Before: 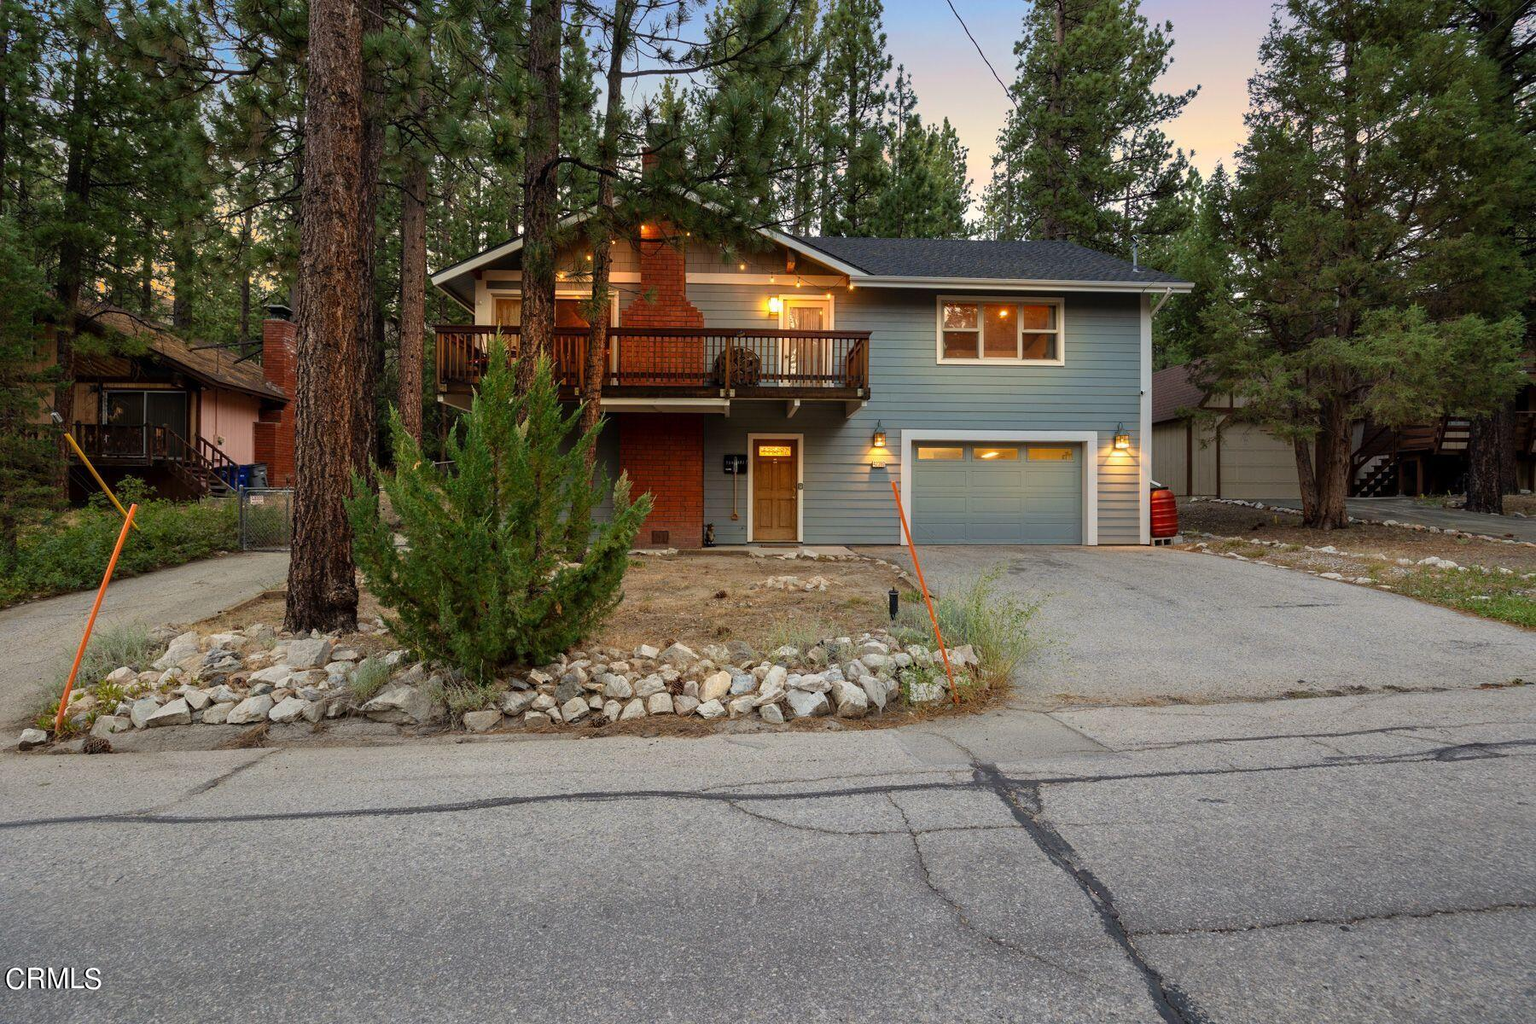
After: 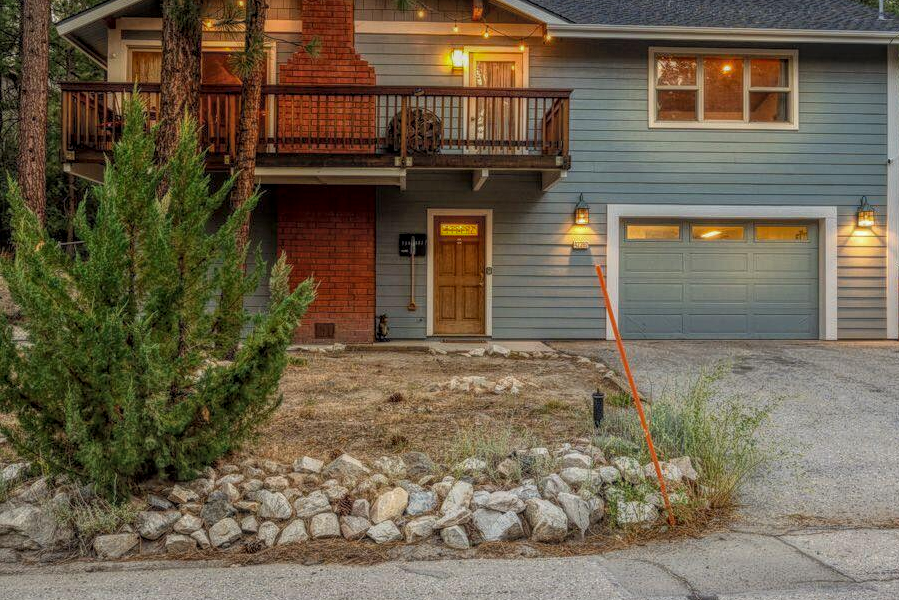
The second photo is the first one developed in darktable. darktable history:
crop: left 25%, top 25%, right 25%, bottom 25%
local contrast: highlights 20%, shadows 30%, detail 200%, midtone range 0.2
